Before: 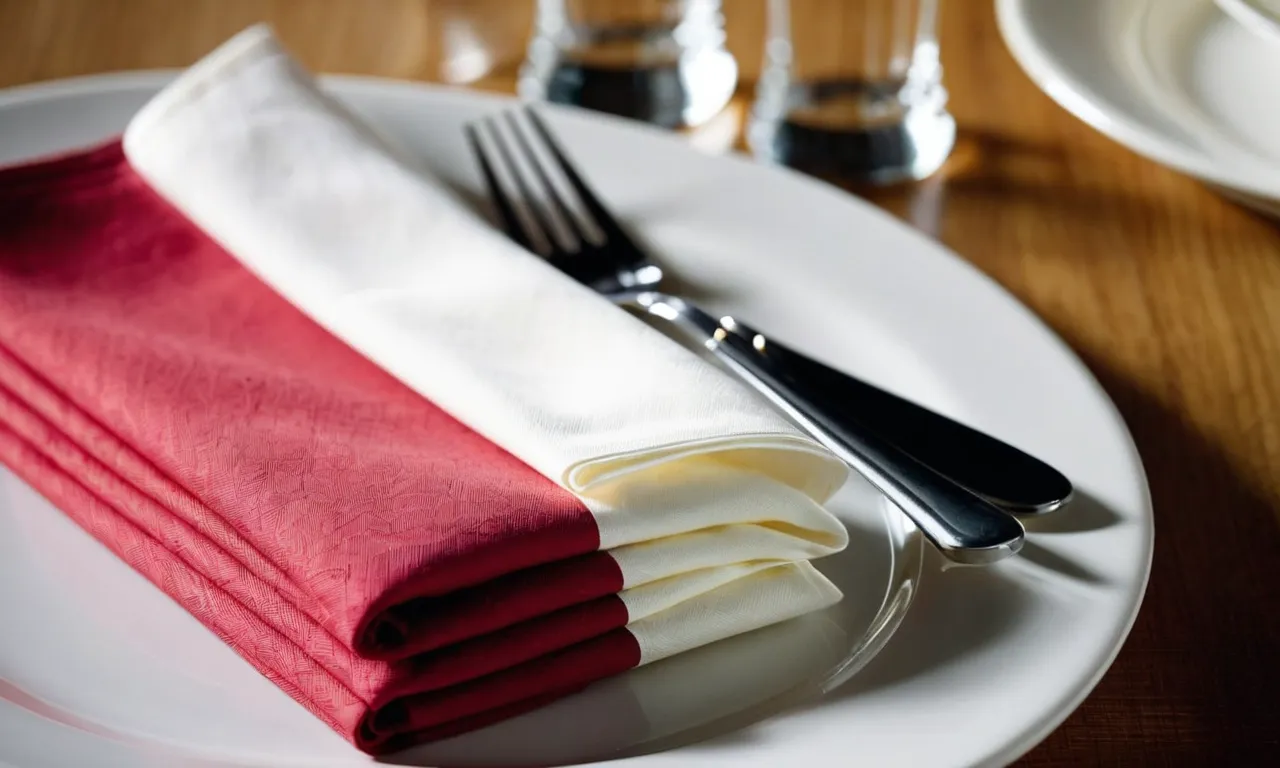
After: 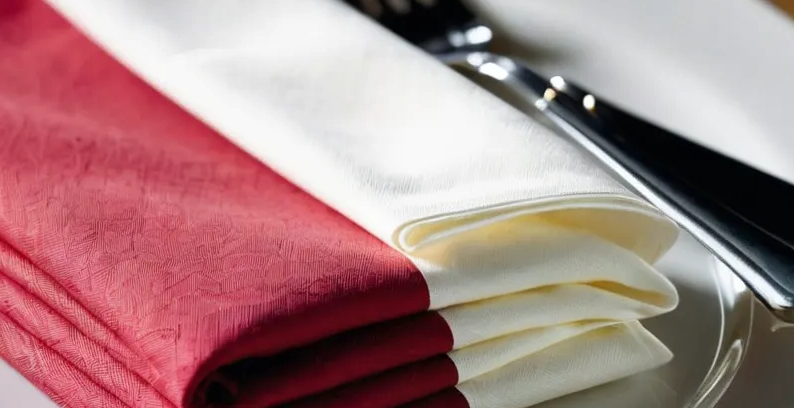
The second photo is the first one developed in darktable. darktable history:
shadows and highlights: low approximation 0.01, soften with gaussian
crop: left 13.312%, top 31.28%, right 24.627%, bottom 15.582%
rotate and perspective: automatic cropping original format, crop left 0, crop top 0
